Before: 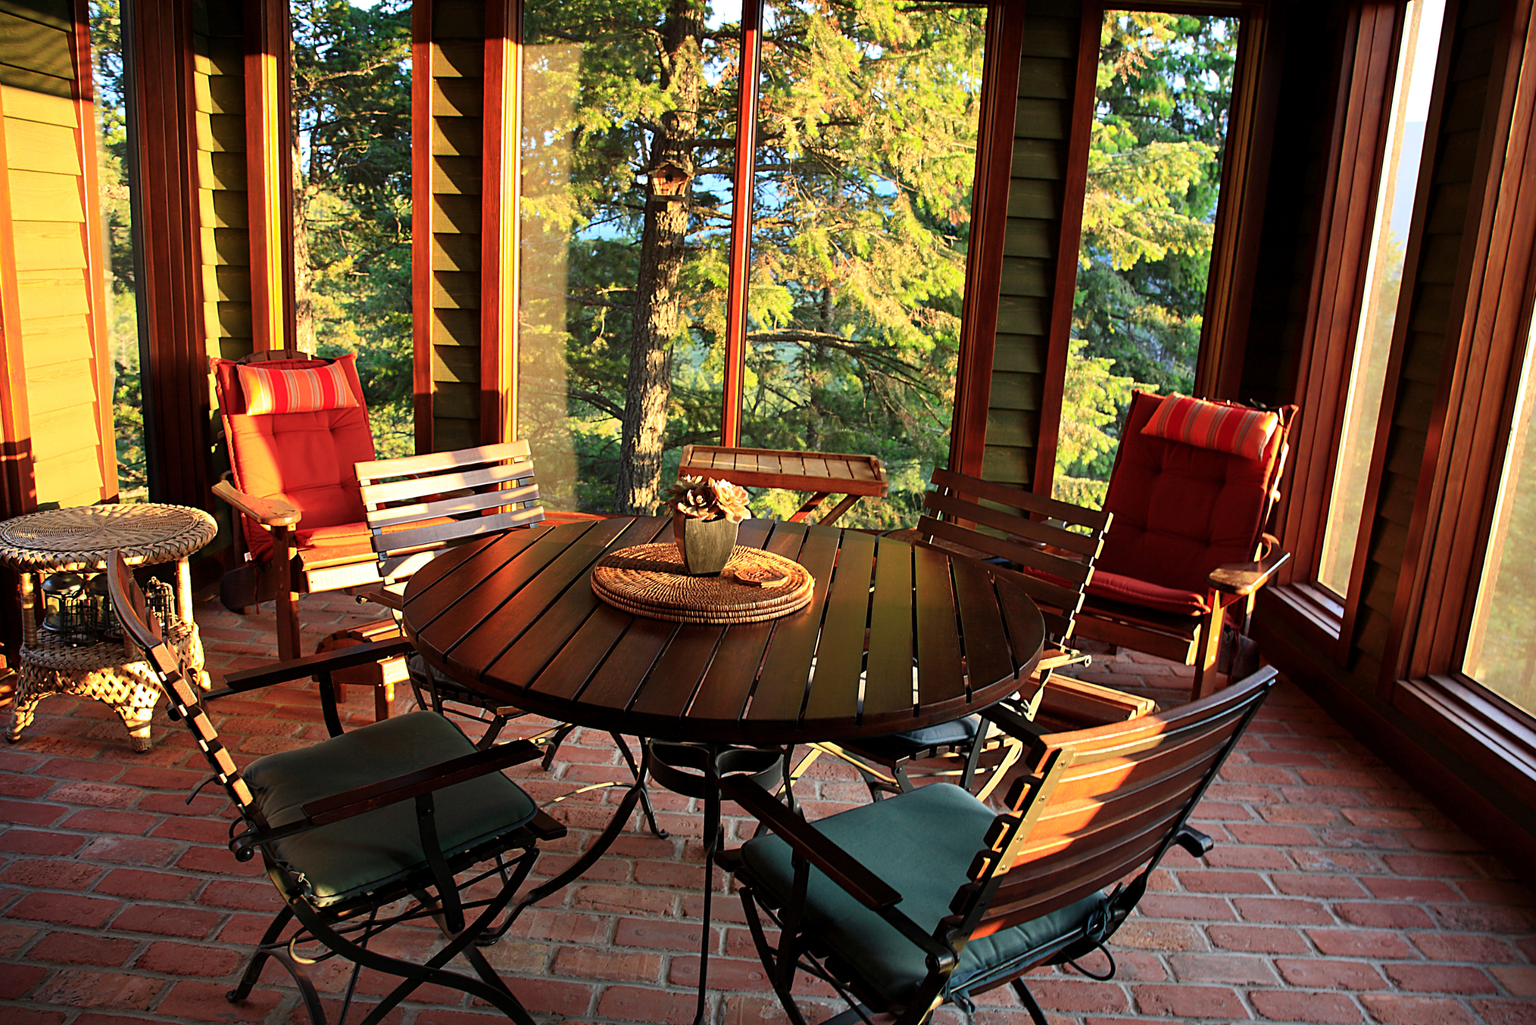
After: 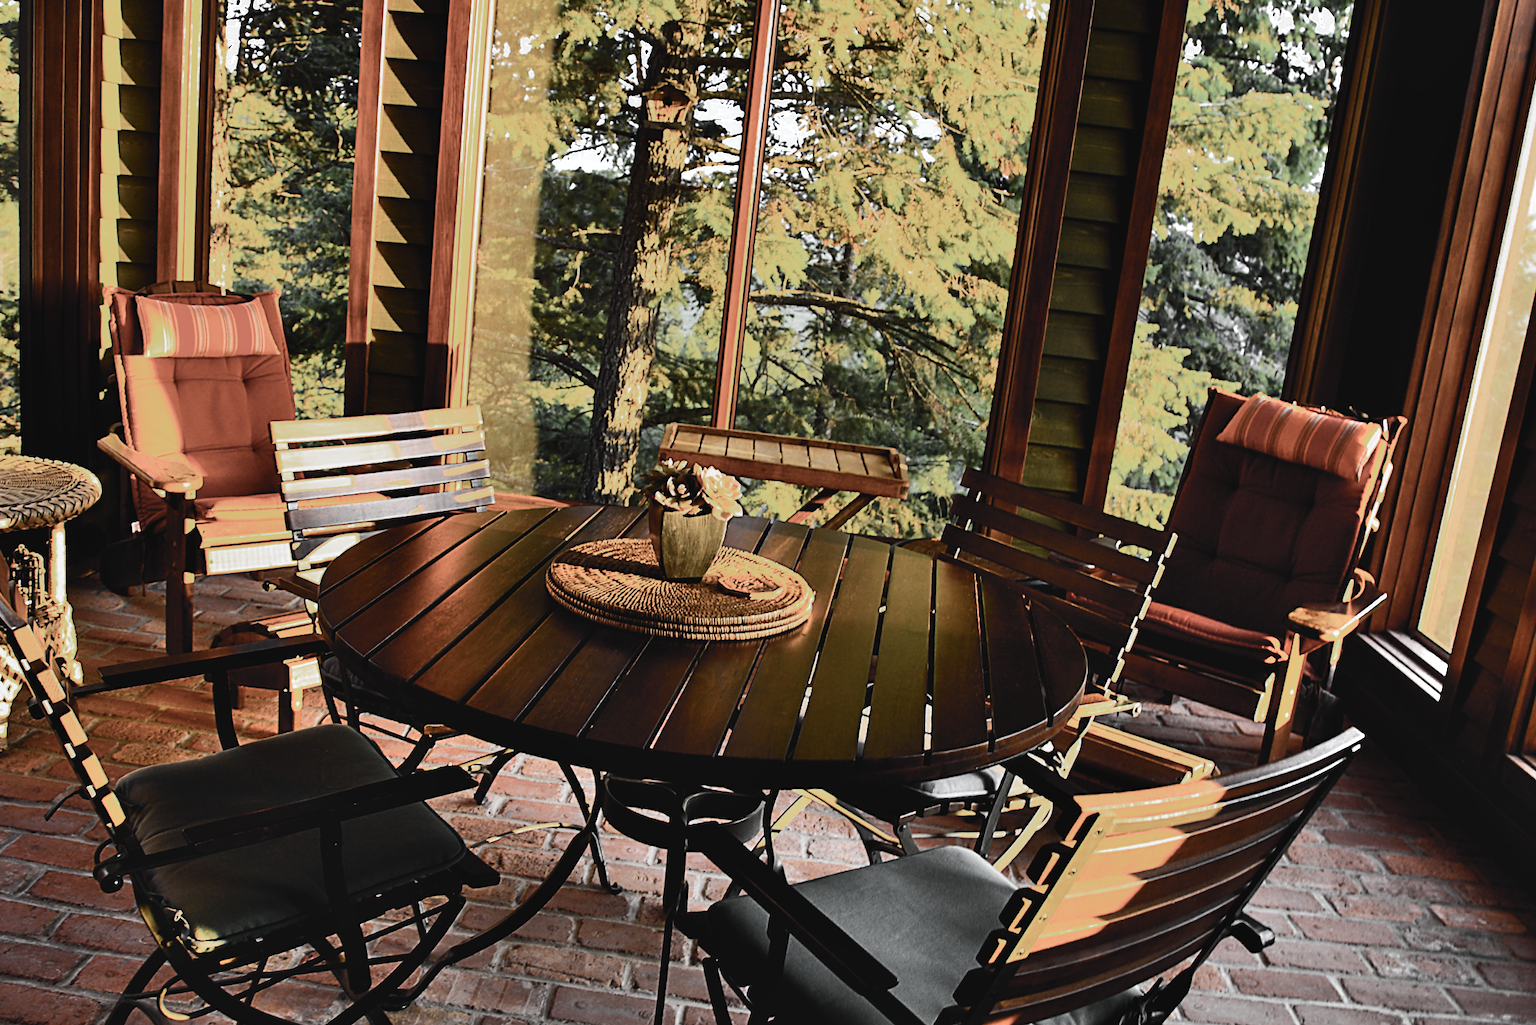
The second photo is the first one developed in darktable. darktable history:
shadows and highlights: soften with gaussian
crop and rotate: angle -3.27°, left 5.211%, top 5.211%, right 4.607%, bottom 4.607%
color balance rgb: perceptual saturation grading › global saturation 30%, global vibrance 20%
color zones: curves: ch0 [(0, 0.613) (0.01, 0.613) (0.245, 0.448) (0.498, 0.529) (0.642, 0.665) (0.879, 0.777) (0.99, 0.613)]; ch1 [(0, 0.035) (0.121, 0.189) (0.259, 0.197) (0.415, 0.061) (0.589, 0.022) (0.732, 0.022) (0.857, 0.026) (0.991, 0.053)]
filmic rgb: black relative exposure -16 EV, white relative exposure 6.92 EV, hardness 4.7
tone curve: curves: ch0 [(0, 0.031) (0.145, 0.106) (0.319, 0.269) (0.495, 0.544) (0.707, 0.833) (0.859, 0.931) (1, 0.967)]; ch1 [(0, 0) (0.279, 0.218) (0.424, 0.411) (0.495, 0.504) (0.538, 0.55) (0.578, 0.595) (0.707, 0.778) (1, 1)]; ch2 [(0, 0) (0.125, 0.089) (0.353, 0.329) (0.436, 0.432) (0.552, 0.554) (0.615, 0.674) (1, 1)], color space Lab, independent channels, preserve colors none
